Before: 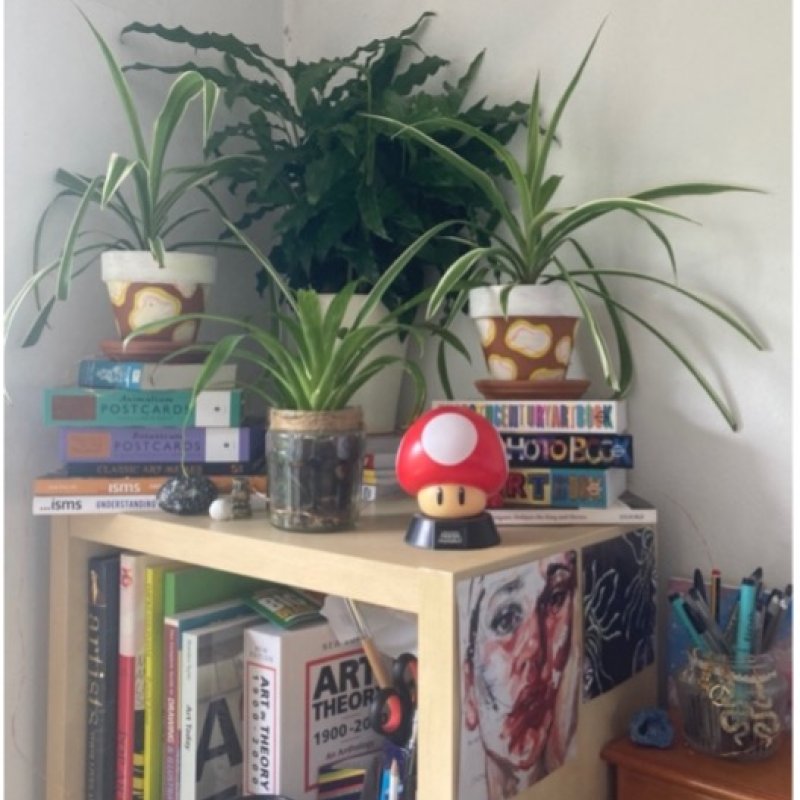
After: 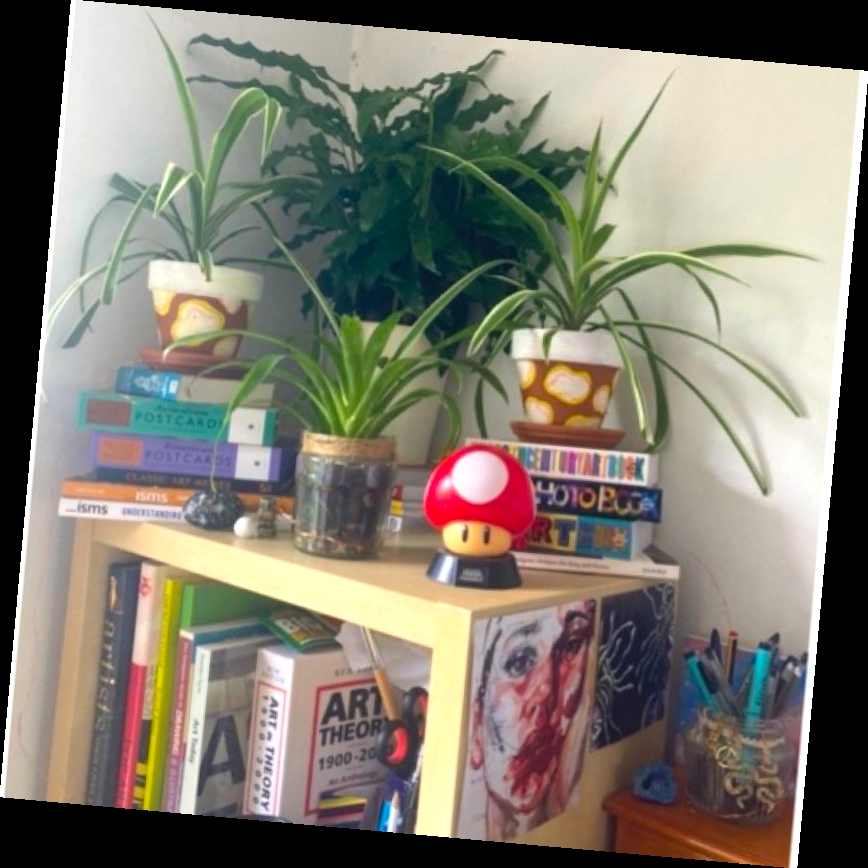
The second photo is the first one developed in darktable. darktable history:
color correction: highlights b* 3
rotate and perspective: rotation 5.12°, automatic cropping off
color balance rgb: perceptual saturation grading › global saturation 36%, perceptual brilliance grading › global brilliance 10%, global vibrance 20%
